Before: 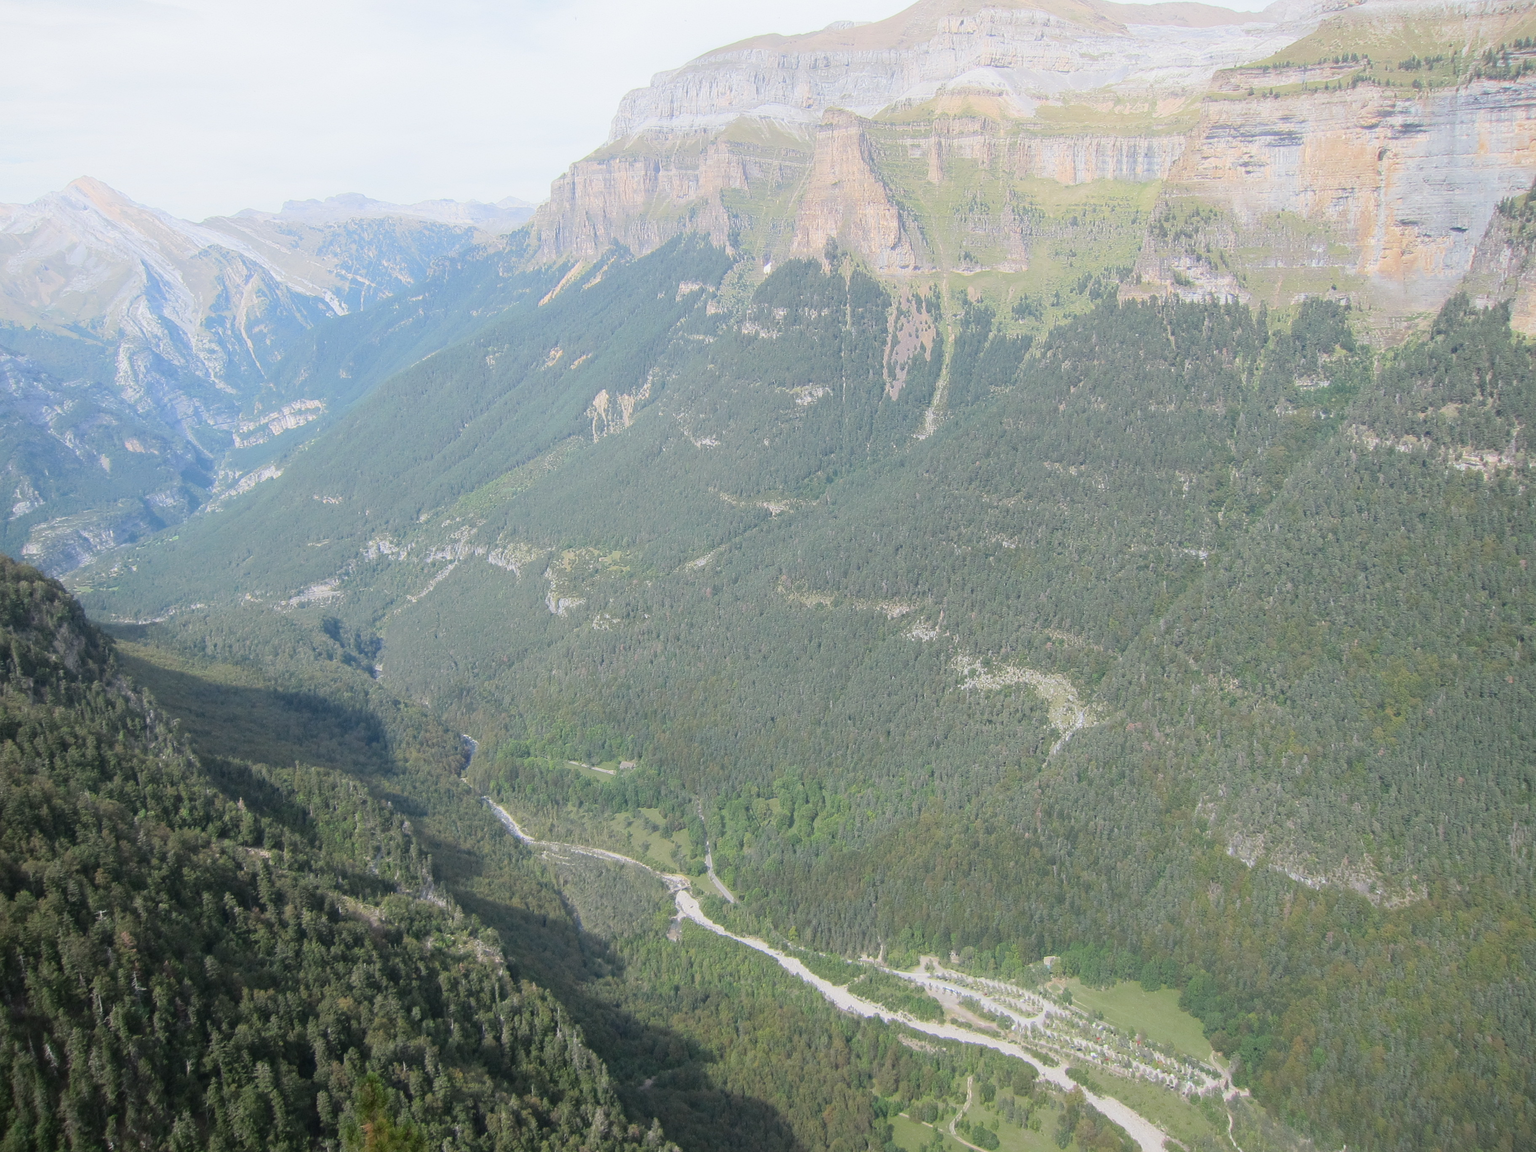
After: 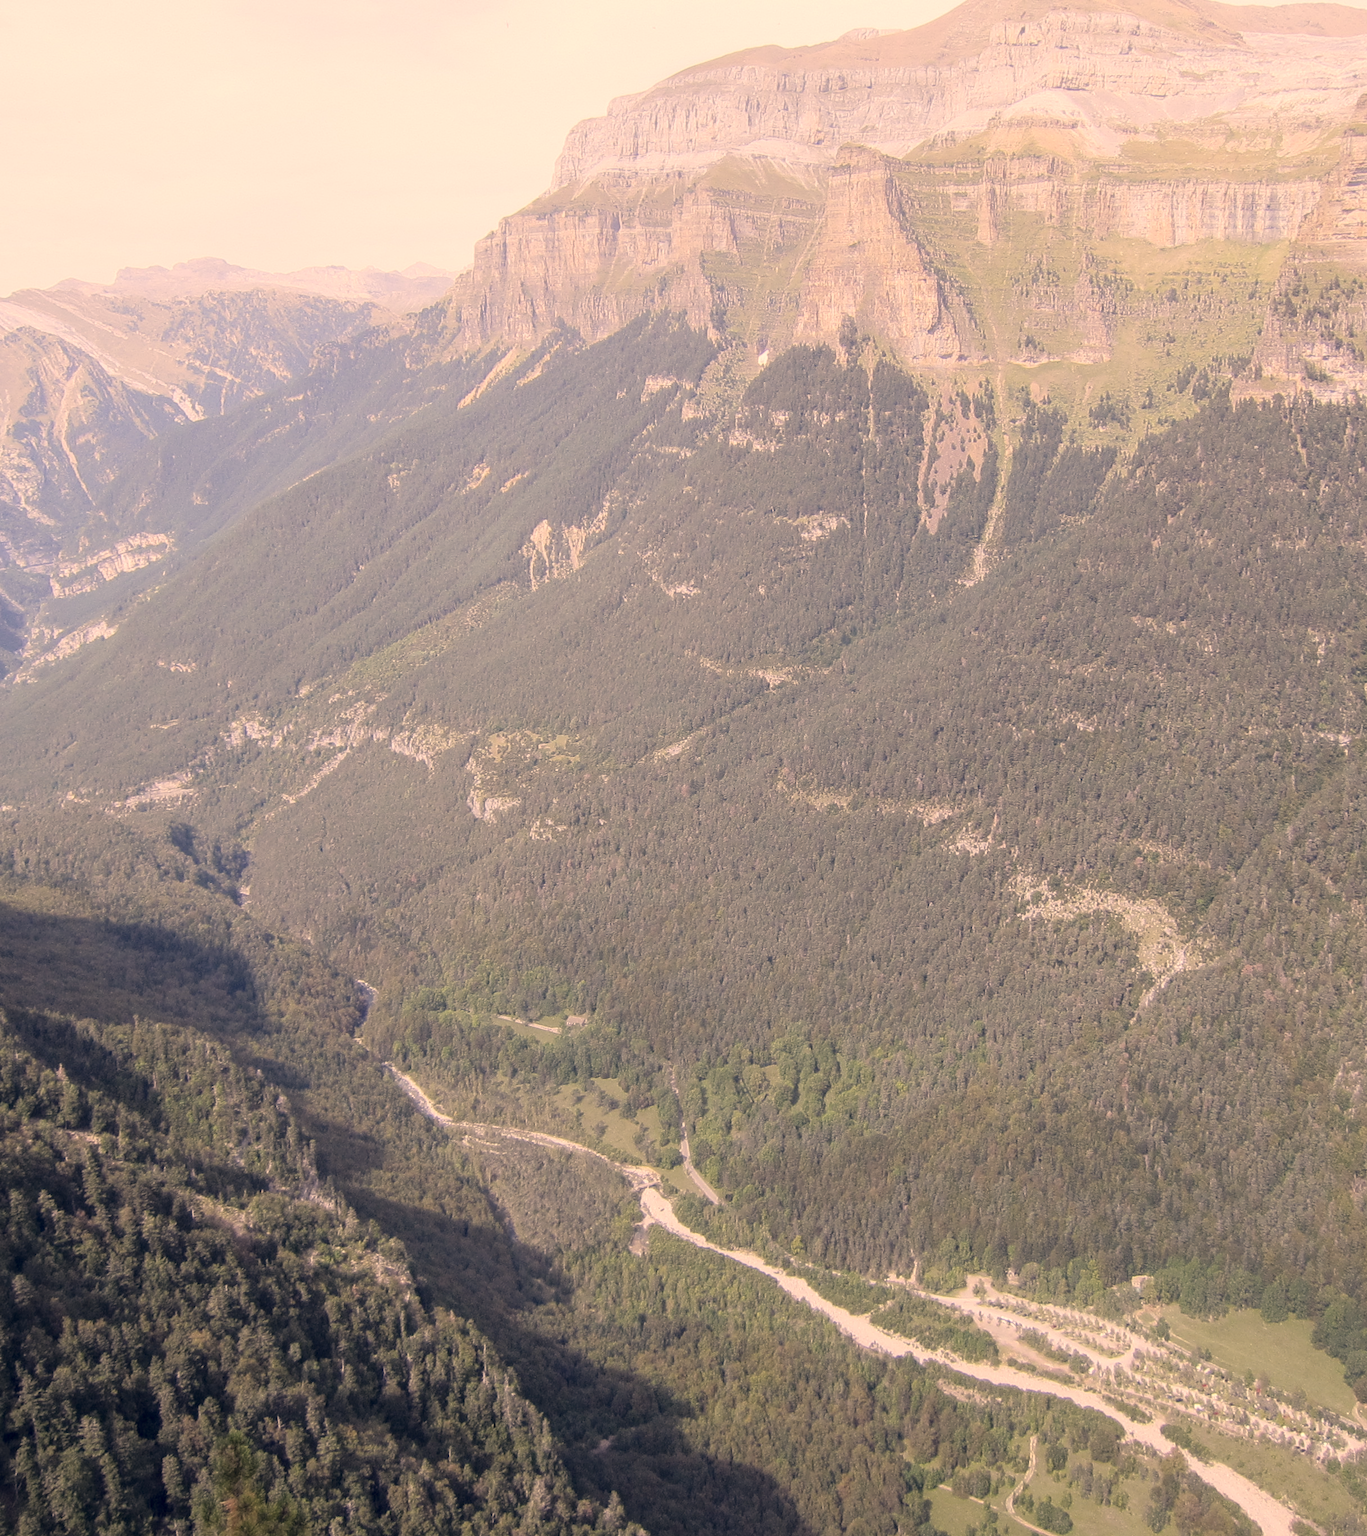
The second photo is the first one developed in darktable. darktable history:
crop and rotate: left 12.725%, right 20.514%
color correction: highlights a* 19.98, highlights b* 28.28, shadows a* 3.29, shadows b* -17.37, saturation 0.736
local contrast: on, module defaults
